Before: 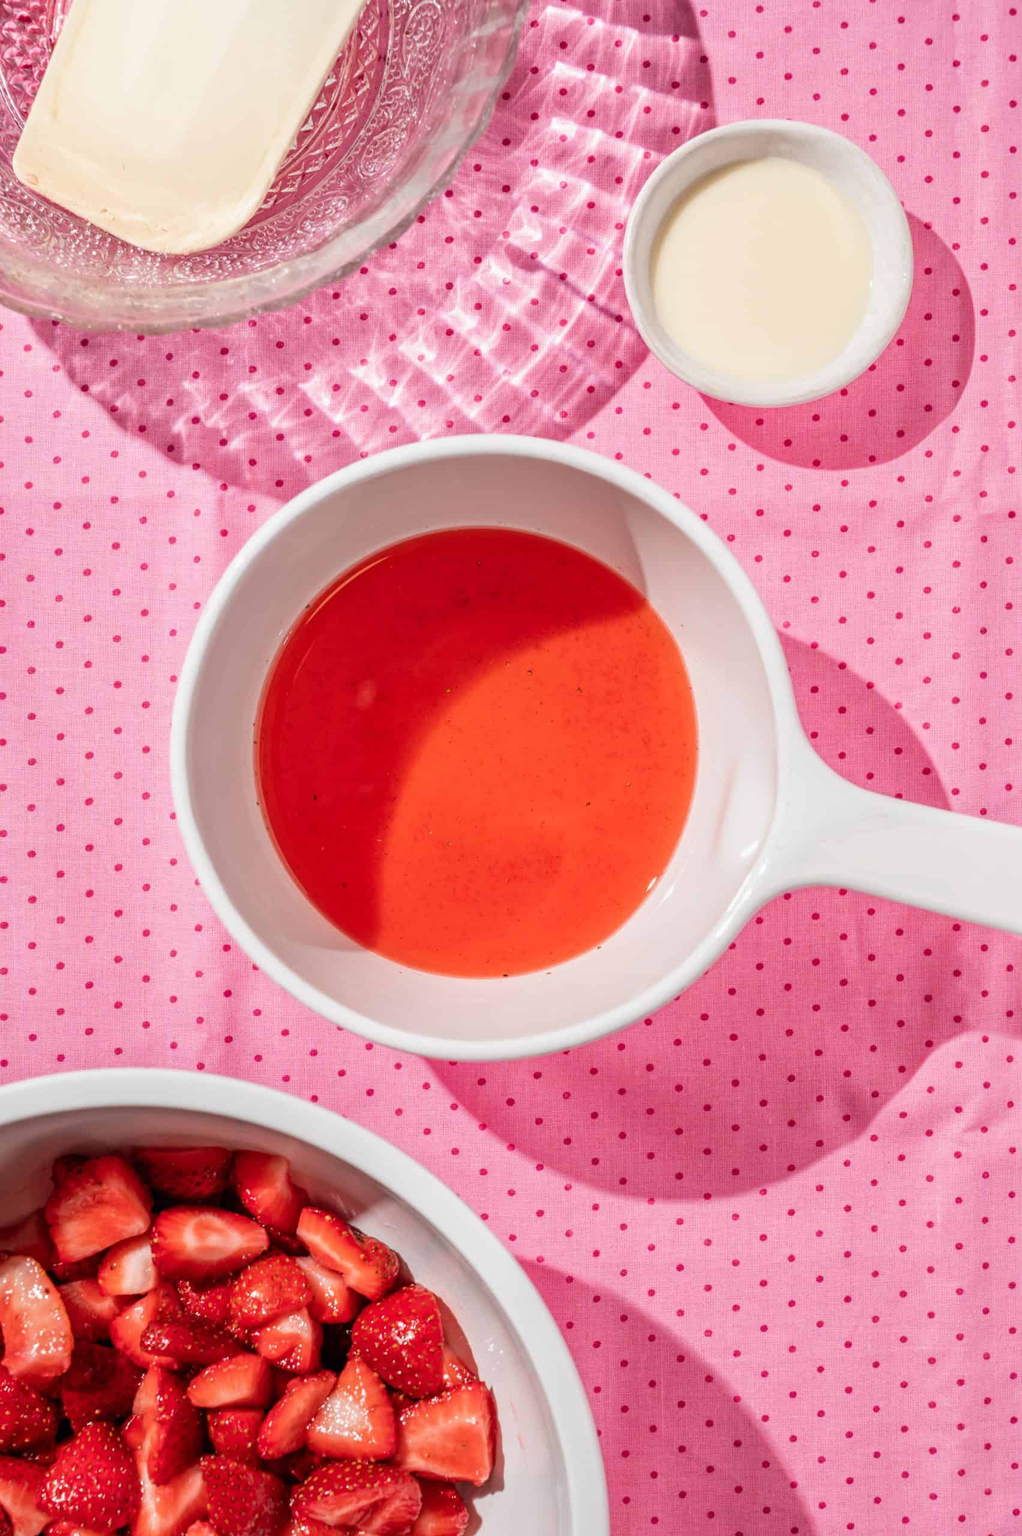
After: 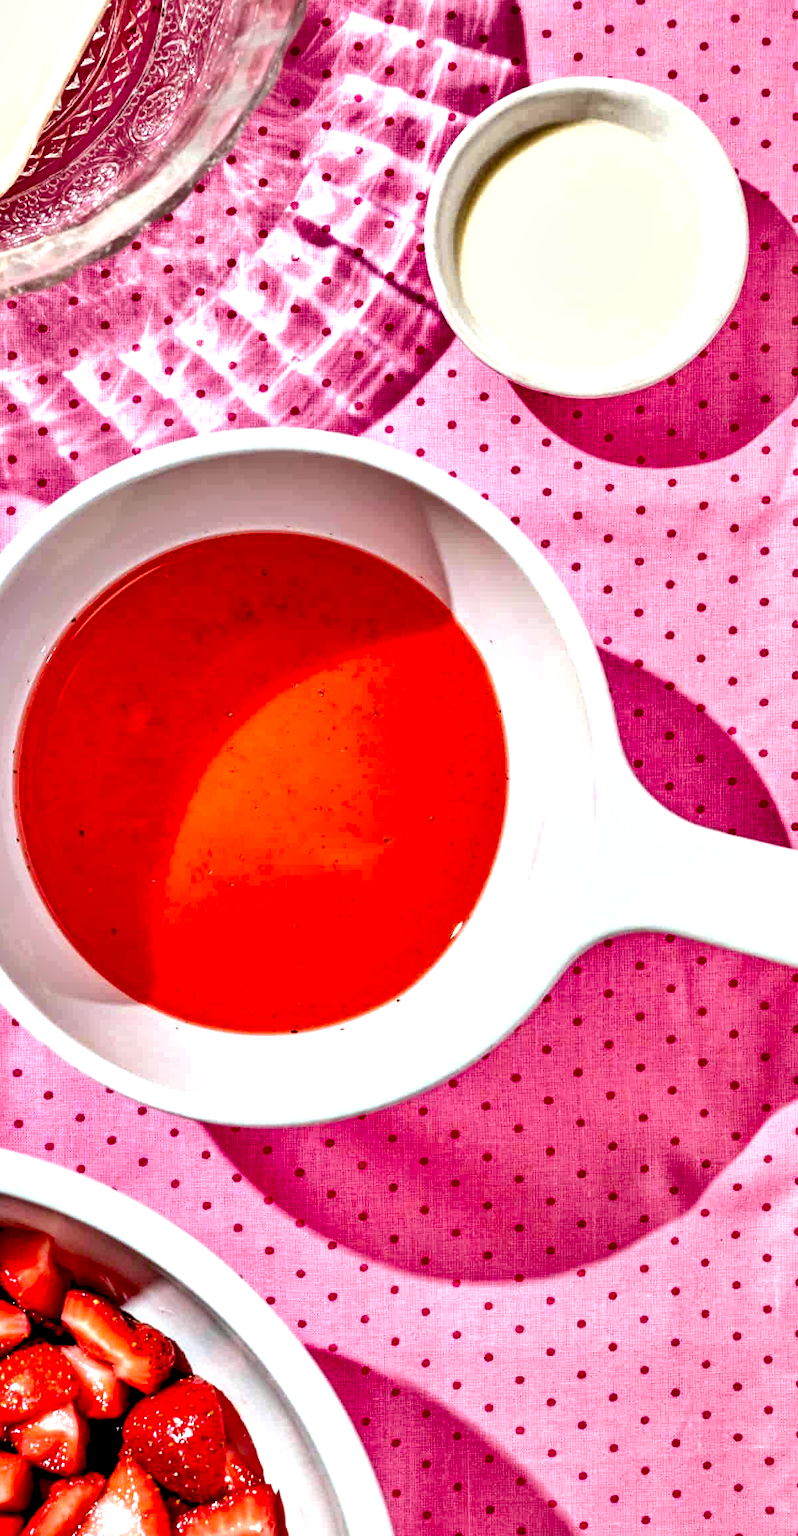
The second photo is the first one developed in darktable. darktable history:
crop and rotate: left 23.672%, top 3.289%, right 6.231%, bottom 7.01%
shadows and highlights: soften with gaussian
contrast equalizer: y [[0.6 ×6], [0.55 ×6], [0 ×6], [0 ×6], [0 ×6]]
exposure: black level correction 0.041, exposure 0.499 EV, compensate exposure bias true, compensate highlight preservation false
